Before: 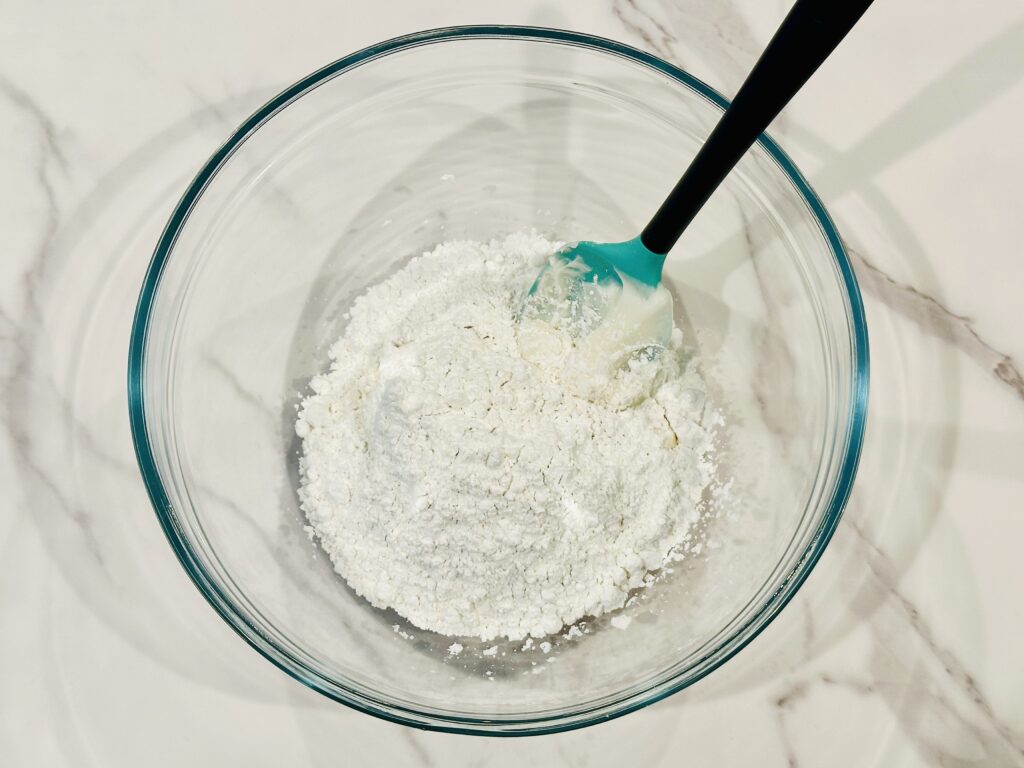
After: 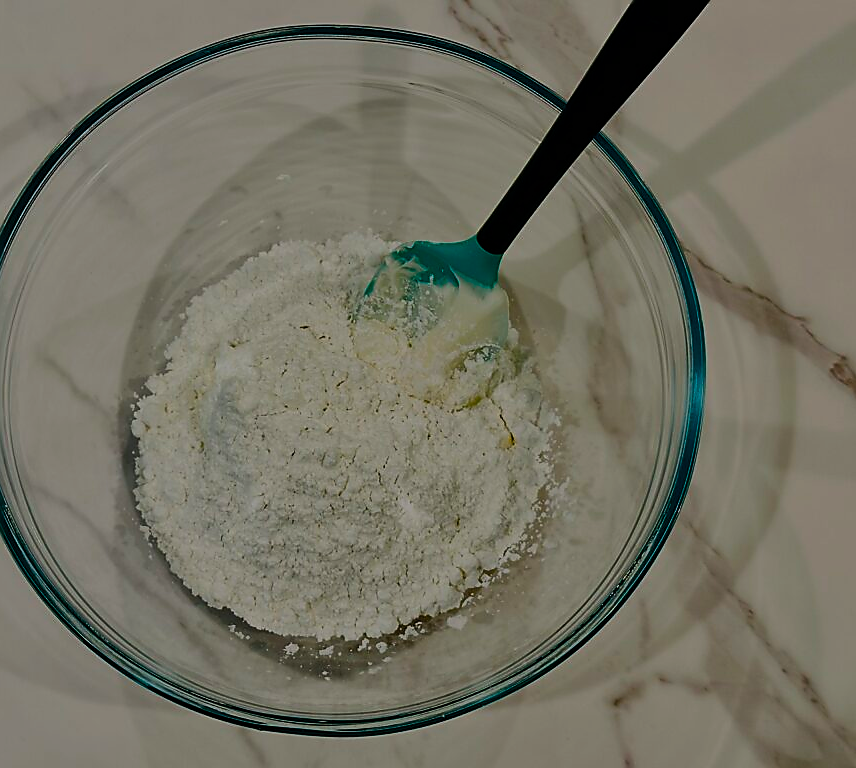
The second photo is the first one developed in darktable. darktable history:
crop: left 16.03%
exposure: exposure -1.945 EV, compensate highlight preservation false
color balance rgb: perceptual saturation grading › global saturation 20%, perceptual saturation grading › highlights -24.775%, perceptual saturation grading › shadows 49.418%, perceptual brilliance grading › highlights 18.443%, perceptual brilliance grading › mid-tones 32.334%, perceptual brilliance grading › shadows -31.765%, global vibrance 50.455%
sharpen: radius 1.35, amount 1.259, threshold 0.812
